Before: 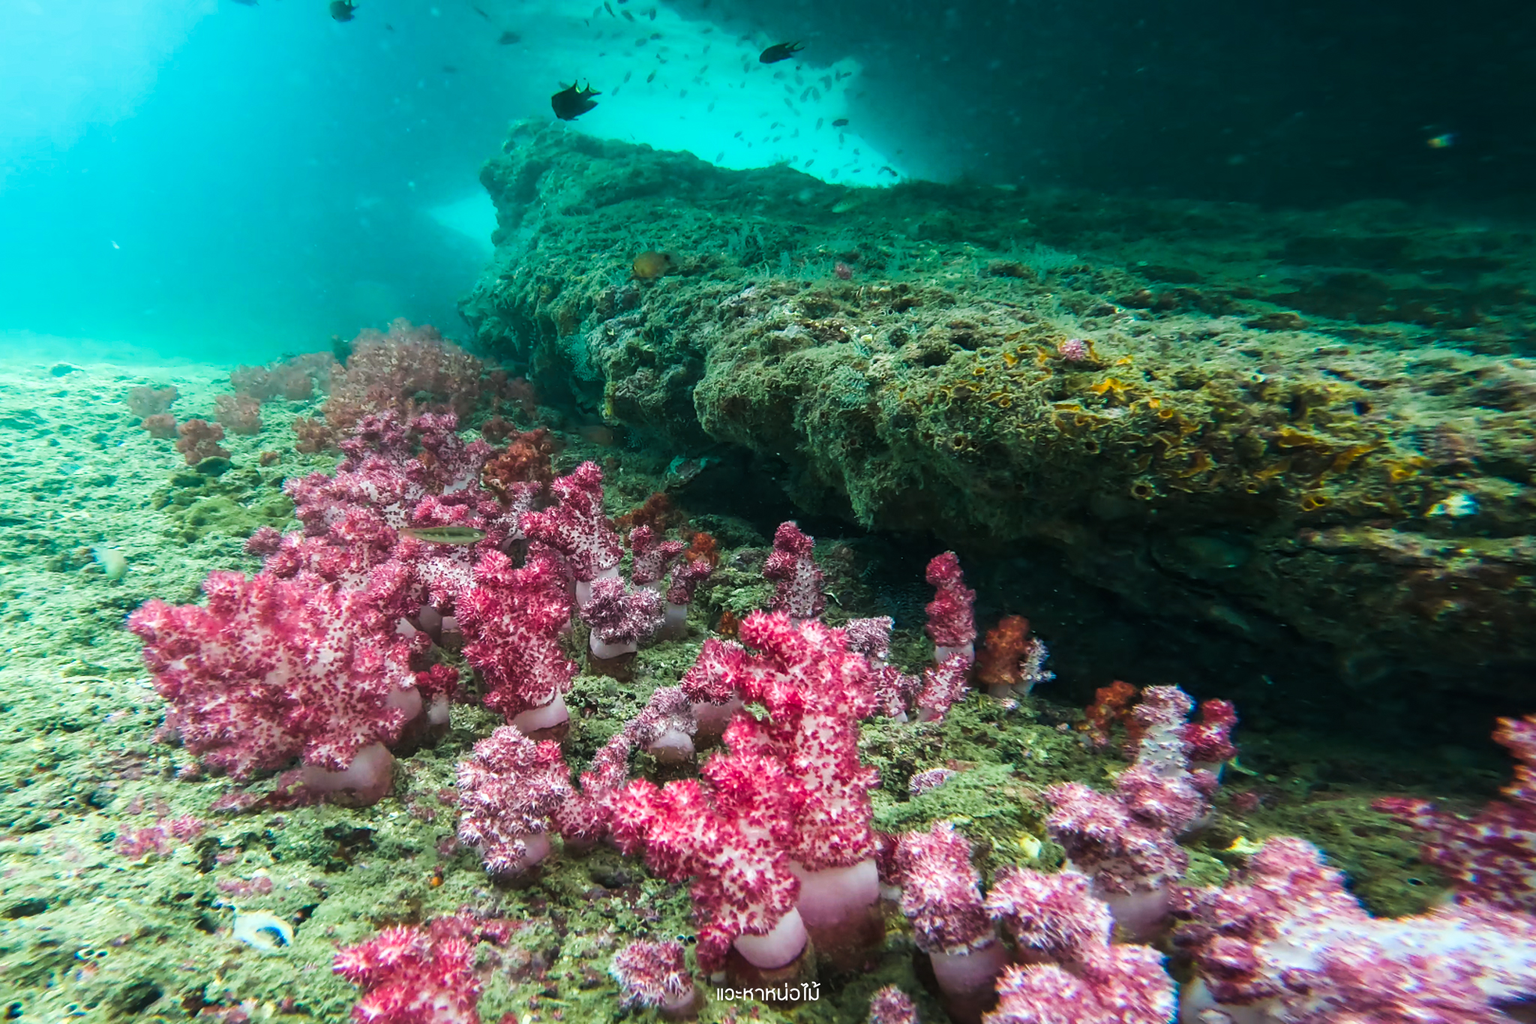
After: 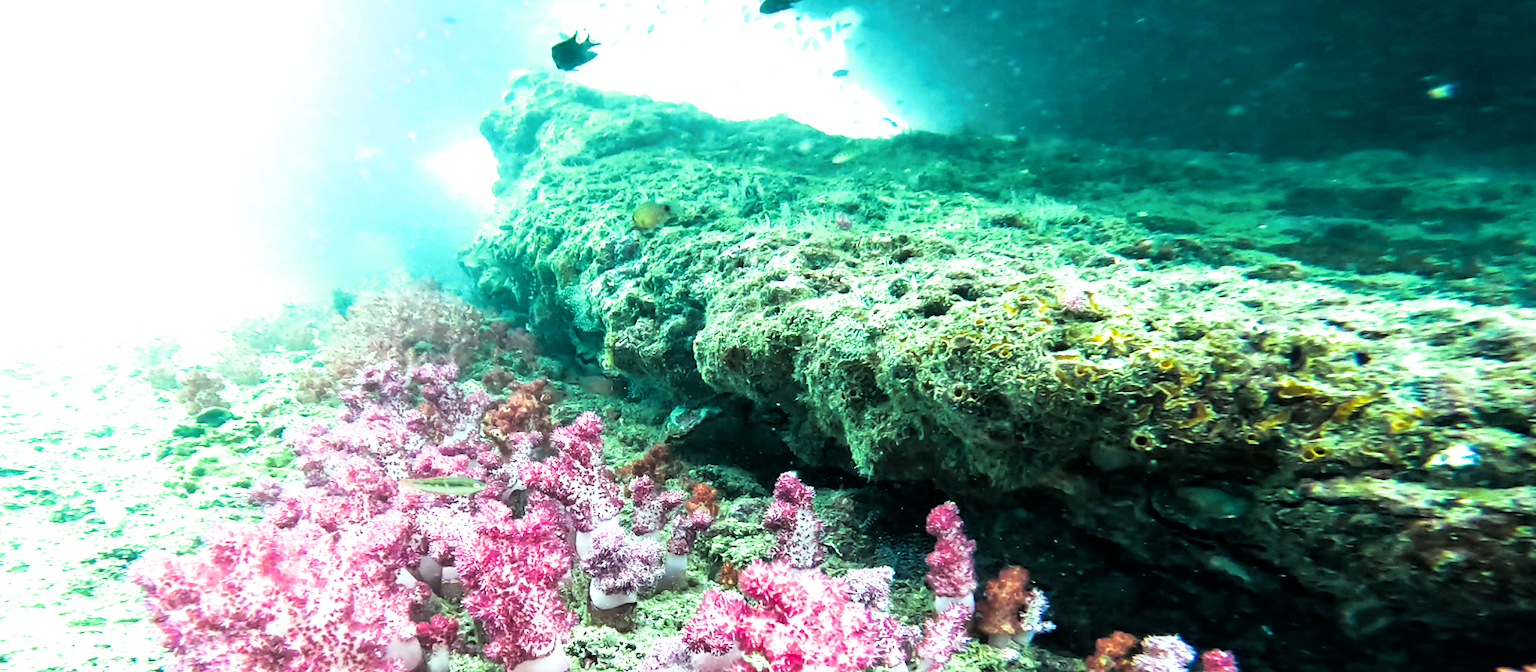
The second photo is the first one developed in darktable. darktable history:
filmic rgb: black relative exposure -5 EV, white relative exposure 3.2 EV, hardness 3.42, contrast 1.2, highlights saturation mix -30%
exposure: black level correction 0.001, exposure 1.822 EV, compensate exposure bias true, compensate highlight preservation false
color balance: mode lift, gamma, gain (sRGB), lift [0.997, 0.979, 1.021, 1.011], gamma [1, 1.084, 0.916, 0.998], gain [1, 0.87, 1.13, 1.101], contrast 4.55%, contrast fulcrum 38.24%, output saturation 104.09%
crop and rotate: top 4.848%, bottom 29.503%
